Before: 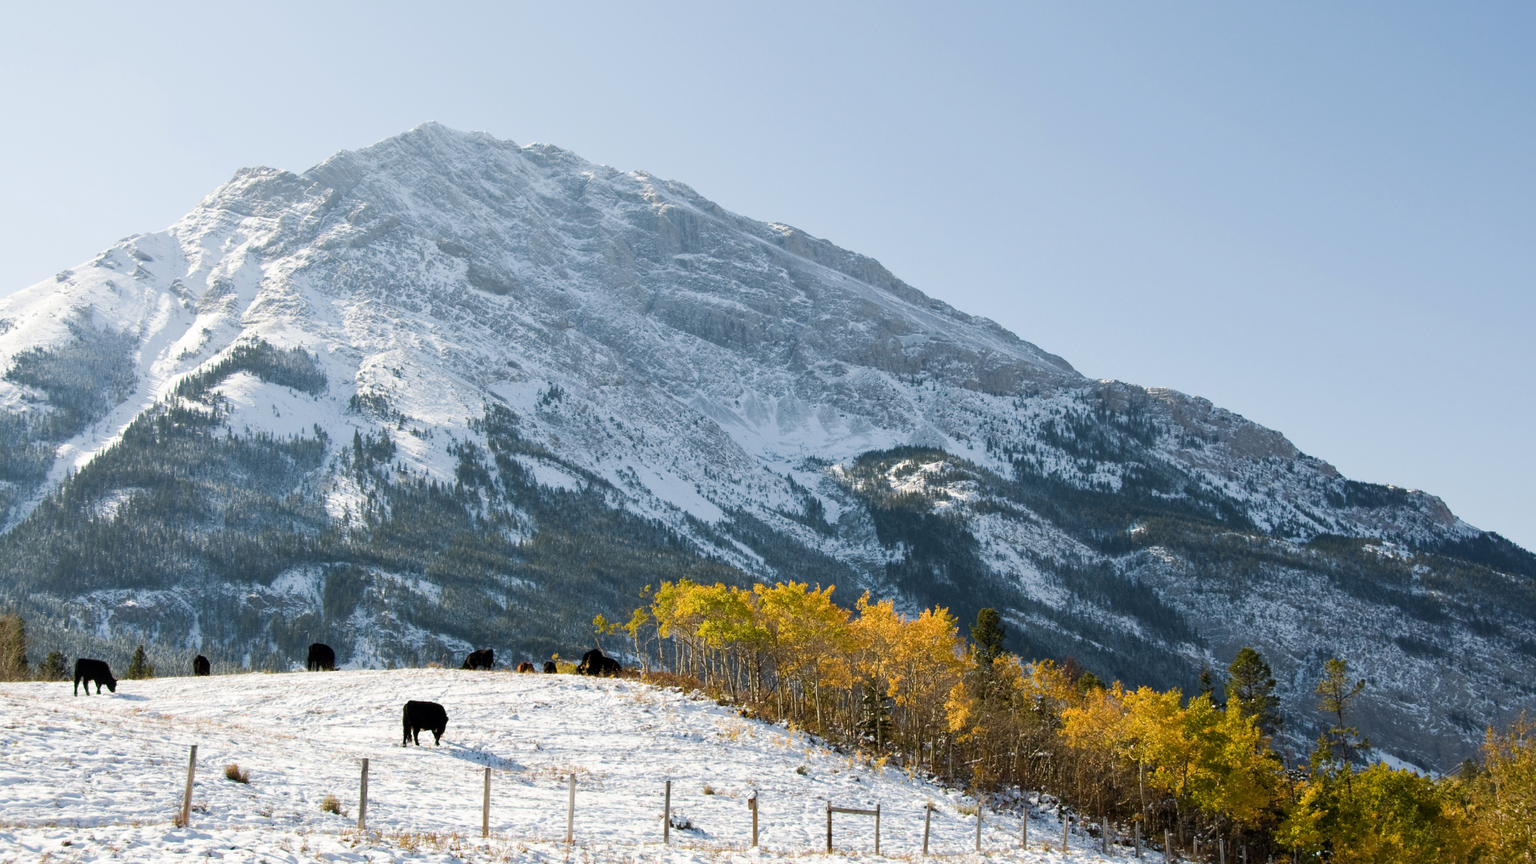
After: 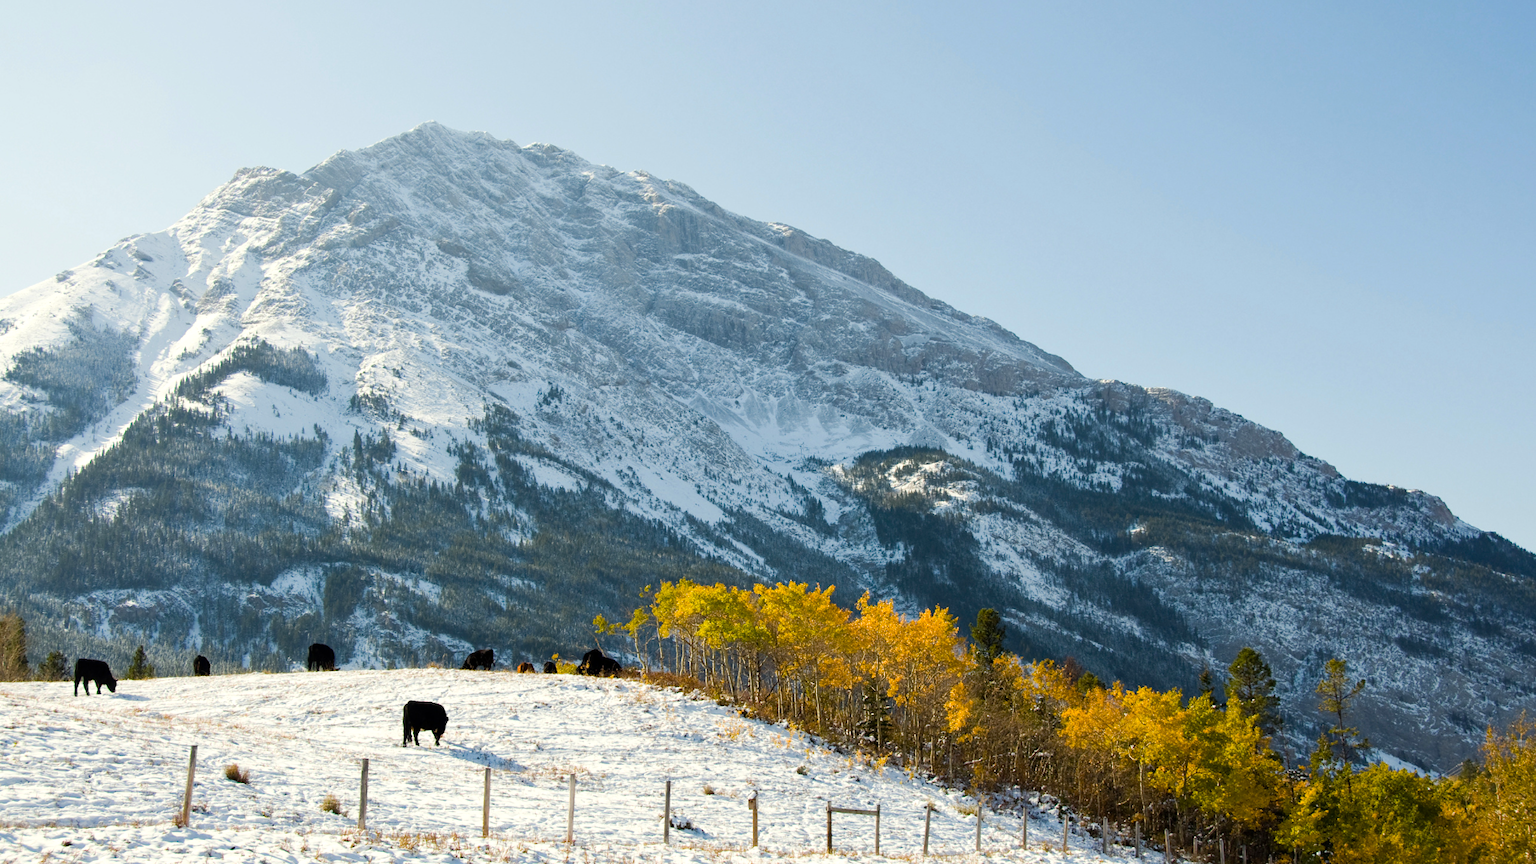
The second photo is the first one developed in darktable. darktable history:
color balance rgb: highlights gain › luminance 6.699%, highlights gain › chroma 1.891%, highlights gain › hue 93.19°, linear chroma grading › global chroma 20.479%, perceptual saturation grading › global saturation 0.555%, saturation formula JzAzBz (2021)
